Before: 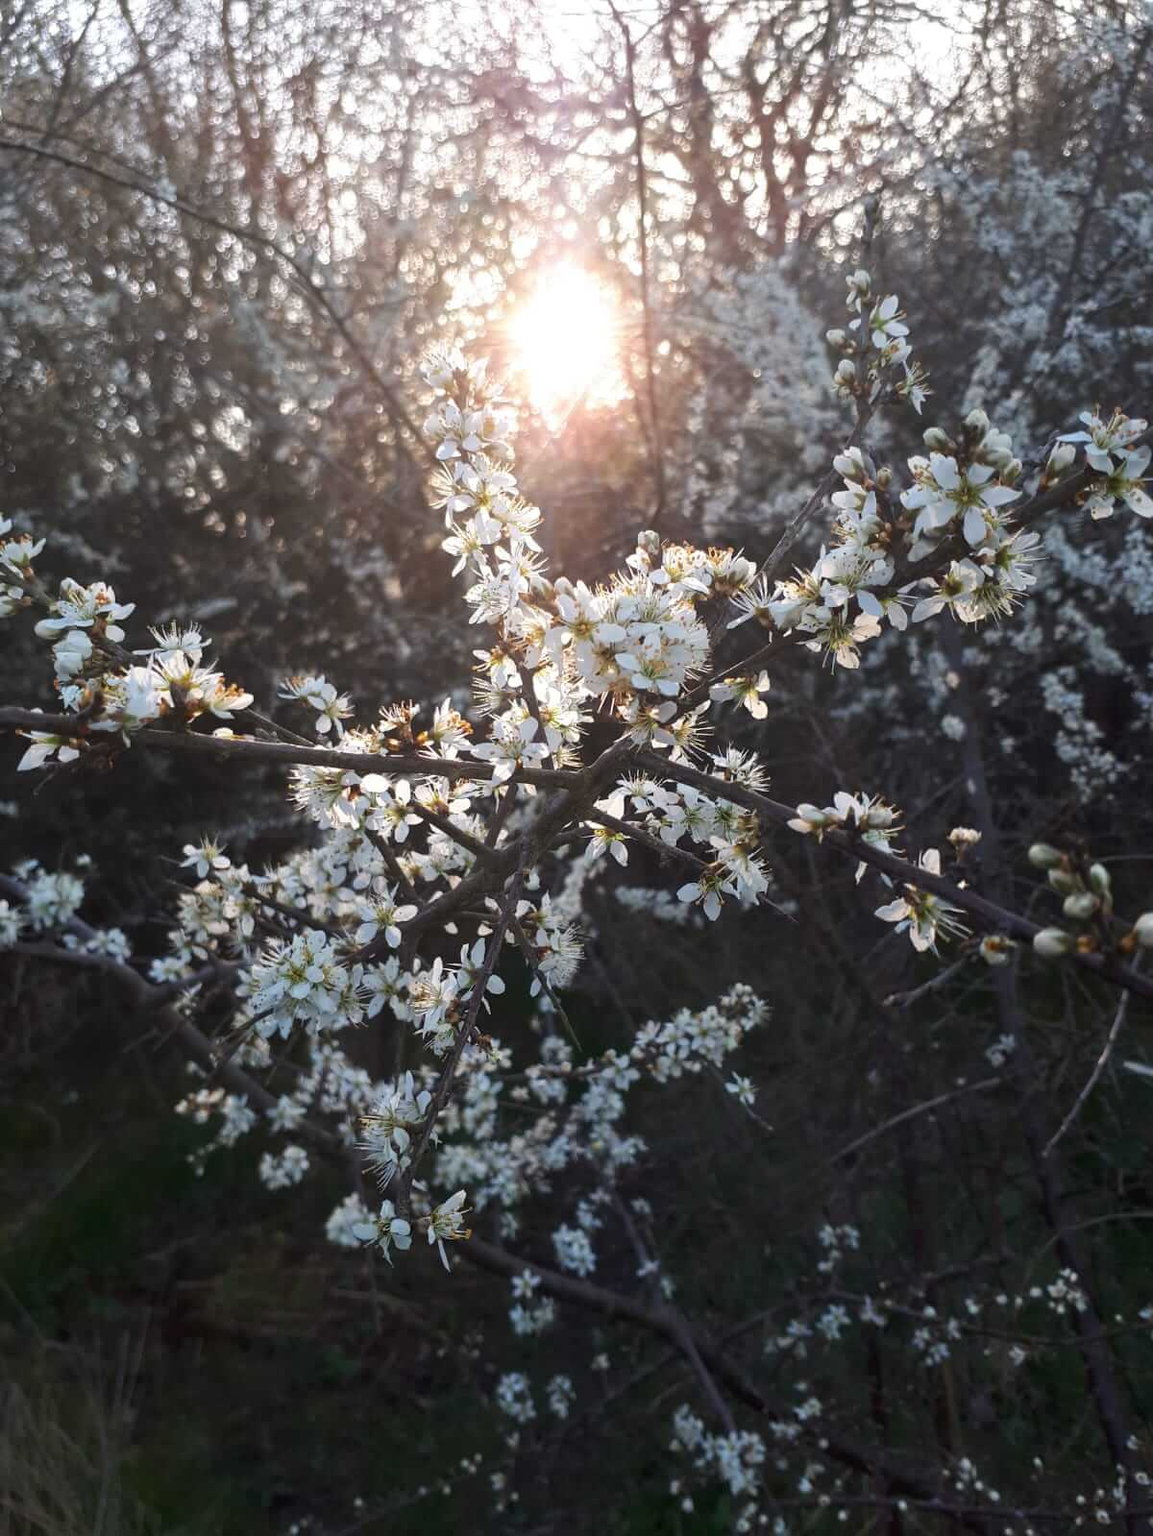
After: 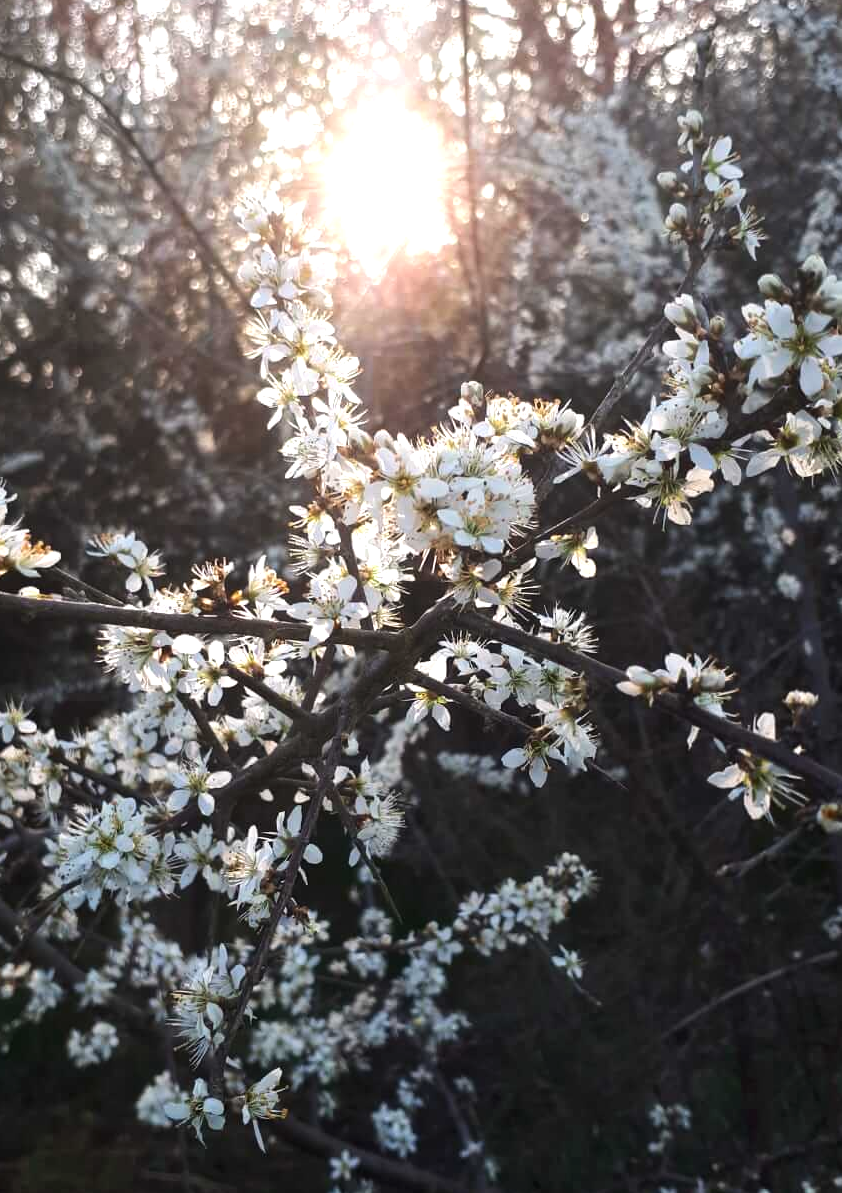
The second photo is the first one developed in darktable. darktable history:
tone equalizer: -8 EV -0.445 EV, -7 EV -0.382 EV, -6 EV -0.317 EV, -5 EV -0.193 EV, -3 EV 0.229 EV, -2 EV 0.337 EV, -1 EV 0.401 EV, +0 EV 0.396 EV, edges refinement/feathering 500, mask exposure compensation -1.57 EV, preserve details no
crop and rotate: left 16.964%, top 10.707%, right 12.859%, bottom 14.675%
